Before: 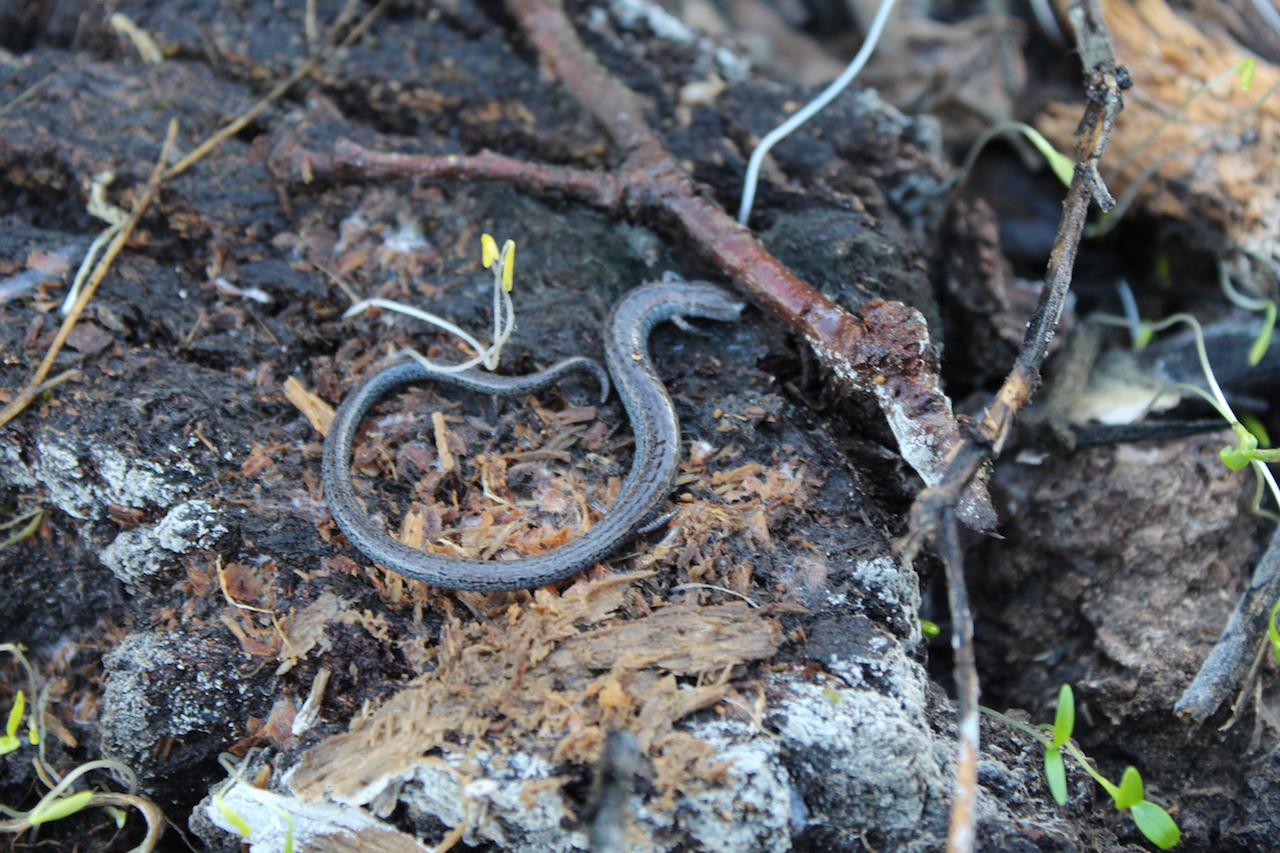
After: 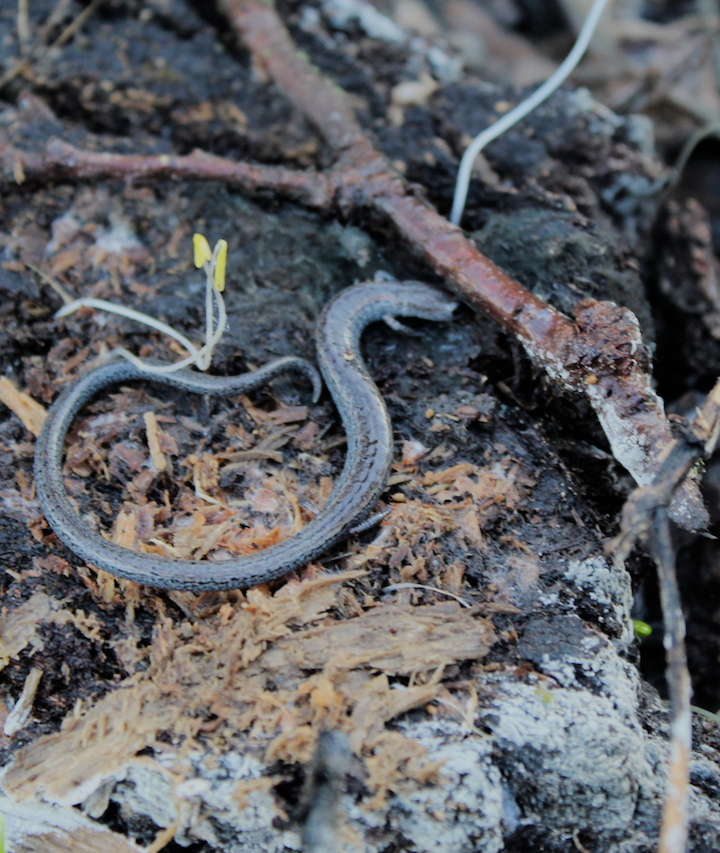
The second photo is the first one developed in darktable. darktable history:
crop and rotate: left 22.516%, right 21.234%
filmic rgb: black relative exposure -8.54 EV, white relative exposure 5.52 EV, hardness 3.39, contrast 1.016
